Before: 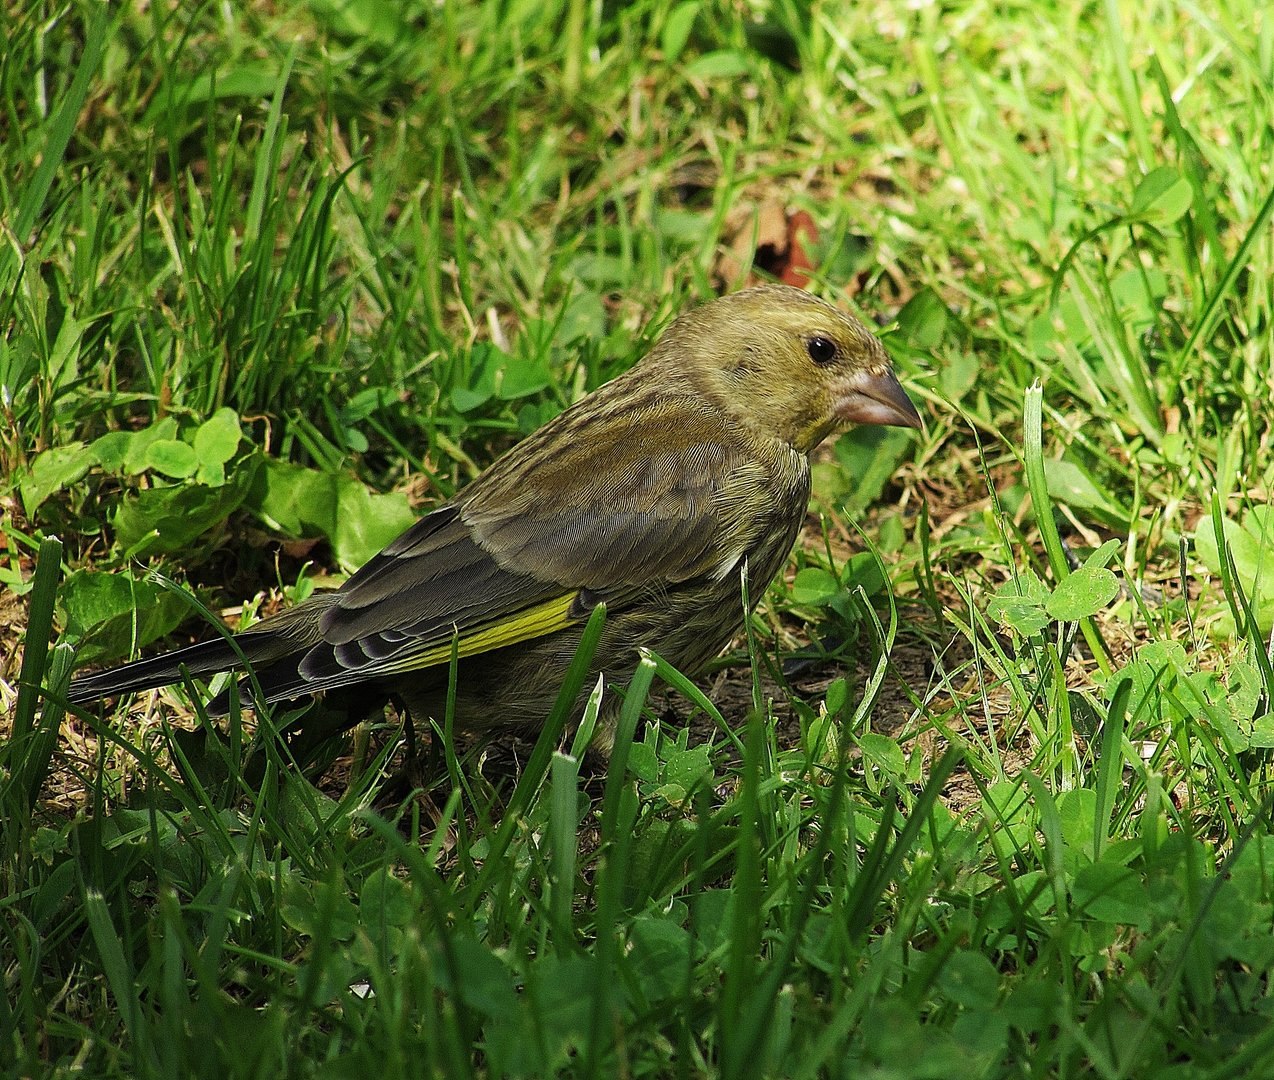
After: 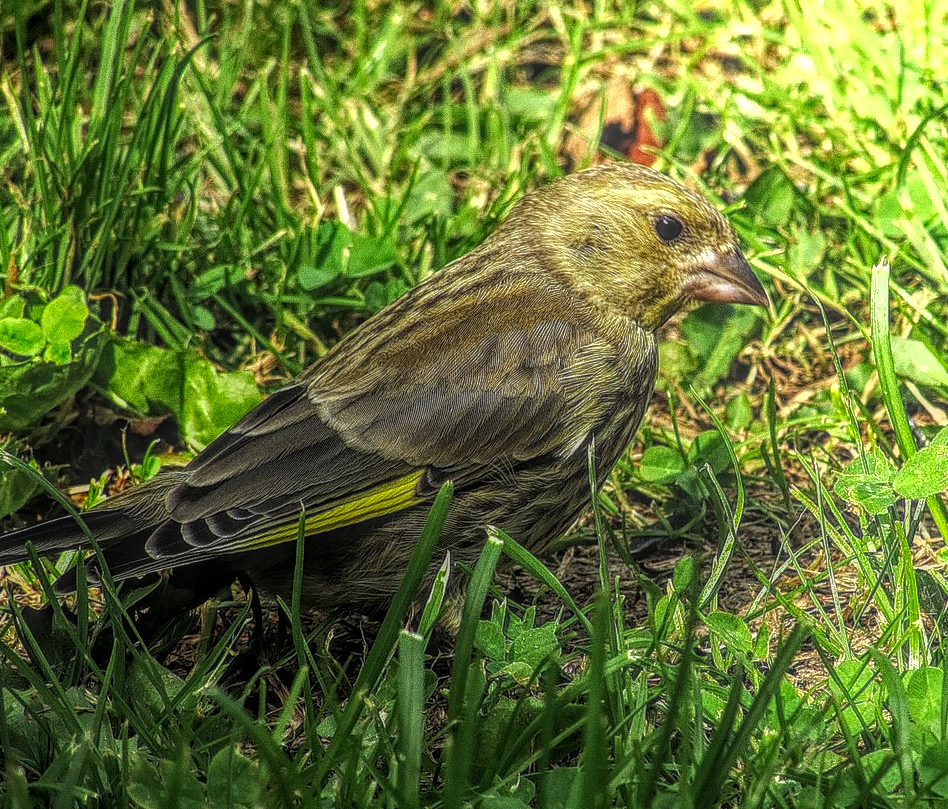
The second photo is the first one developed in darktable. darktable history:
crop and rotate: left 12.021%, top 11.334%, right 13.514%, bottom 13.72%
local contrast: highlights 1%, shadows 7%, detail 201%, midtone range 0.246
tone equalizer: -8 EV -1.08 EV, -7 EV -1.04 EV, -6 EV -0.849 EV, -5 EV -0.603 EV, -3 EV 0.572 EV, -2 EV 0.867 EV, -1 EV 0.996 EV, +0 EV 1.06 EV, edges refinement/feathering 500, mask exposure compensation -1.57 EV, preserve details guided filter
